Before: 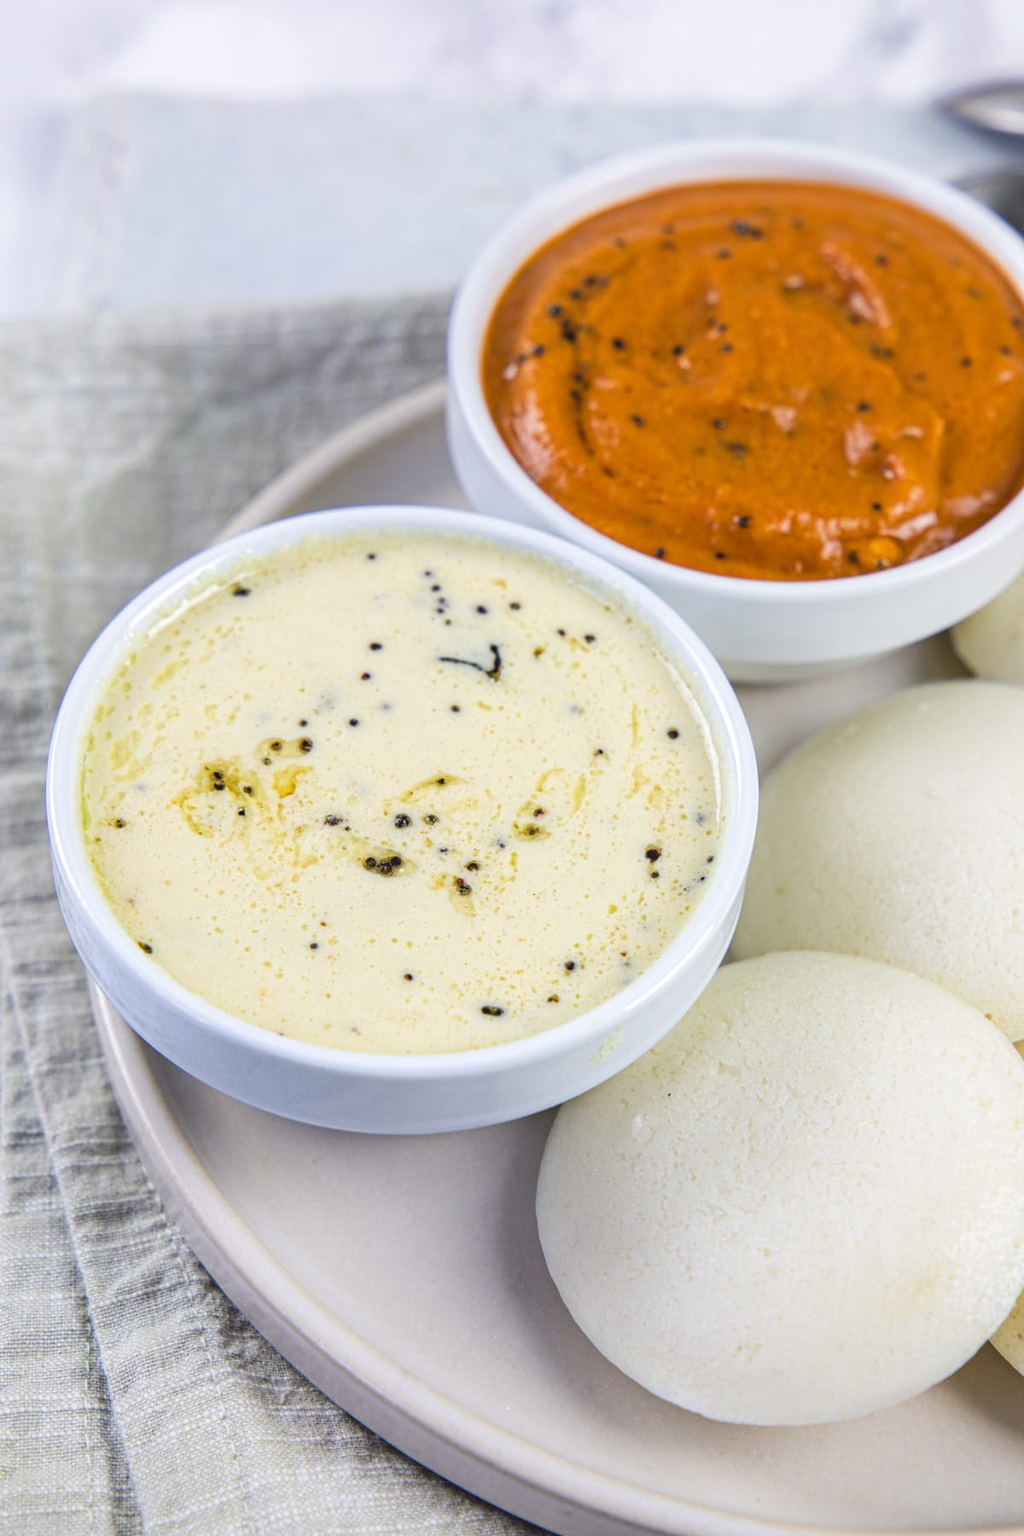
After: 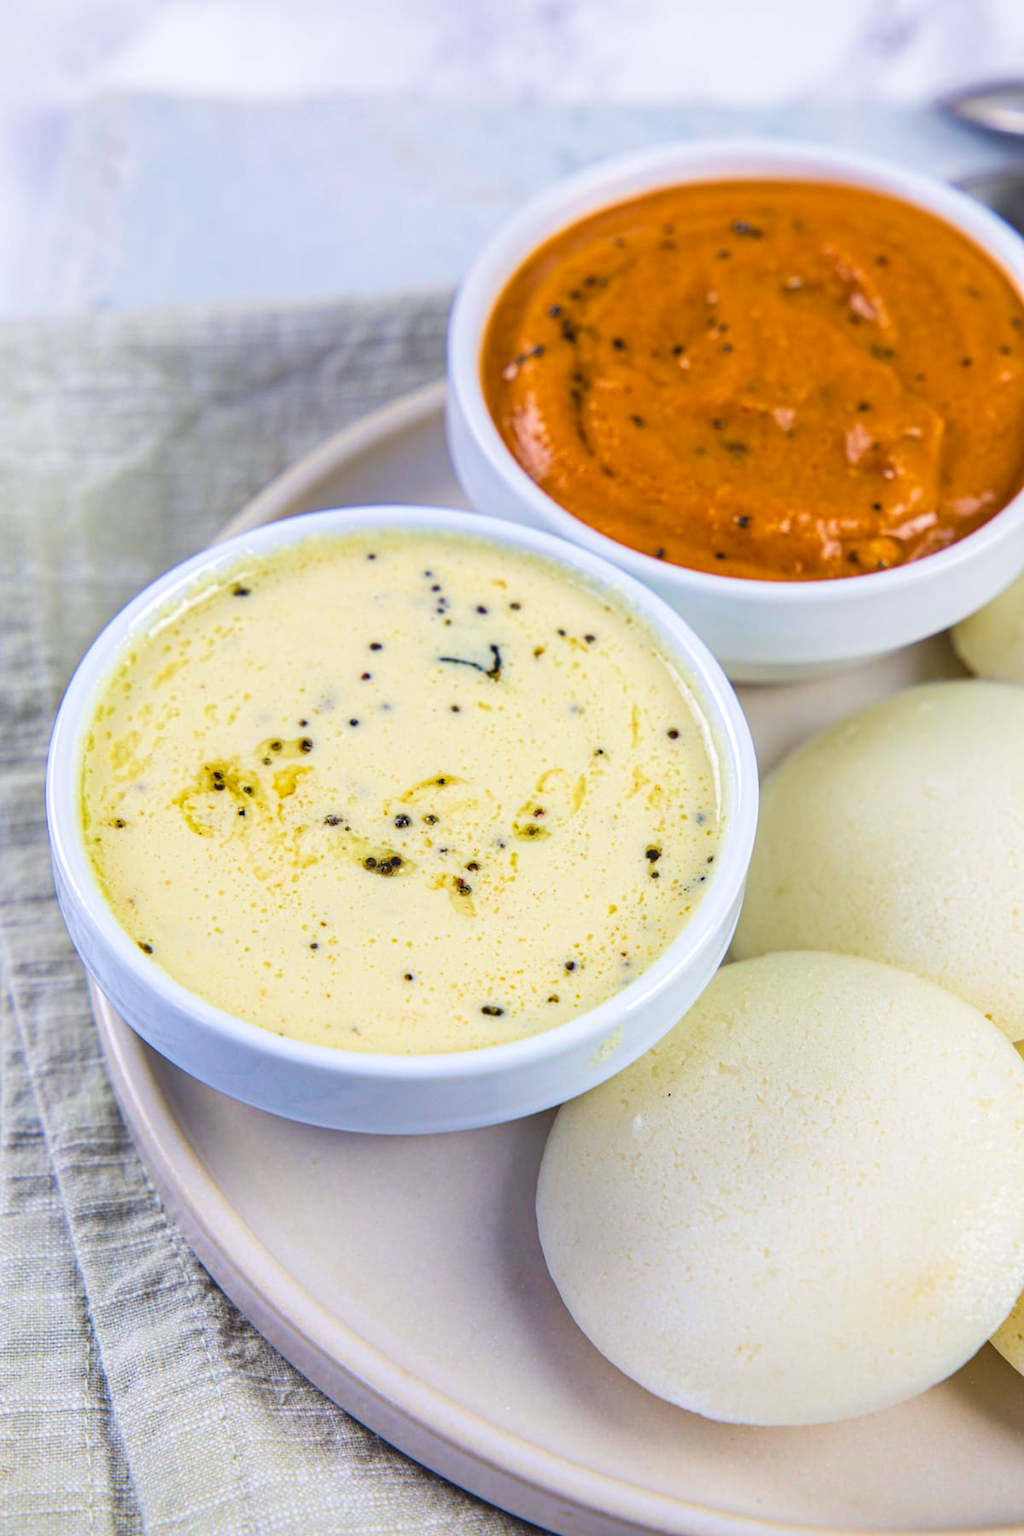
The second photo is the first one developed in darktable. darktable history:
color balance rgb: perceptual saturation grading › global saturation 3.574%, global vibrance 39.883%
velvia: on, module defaults
